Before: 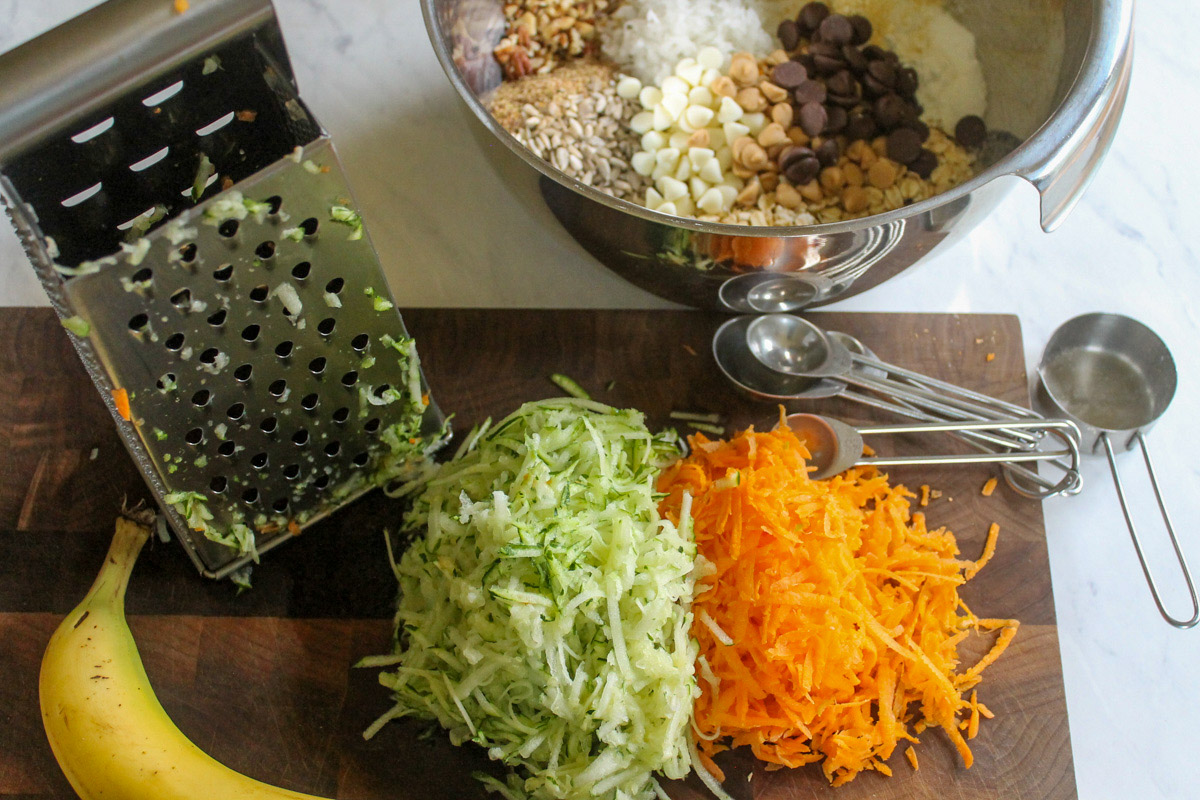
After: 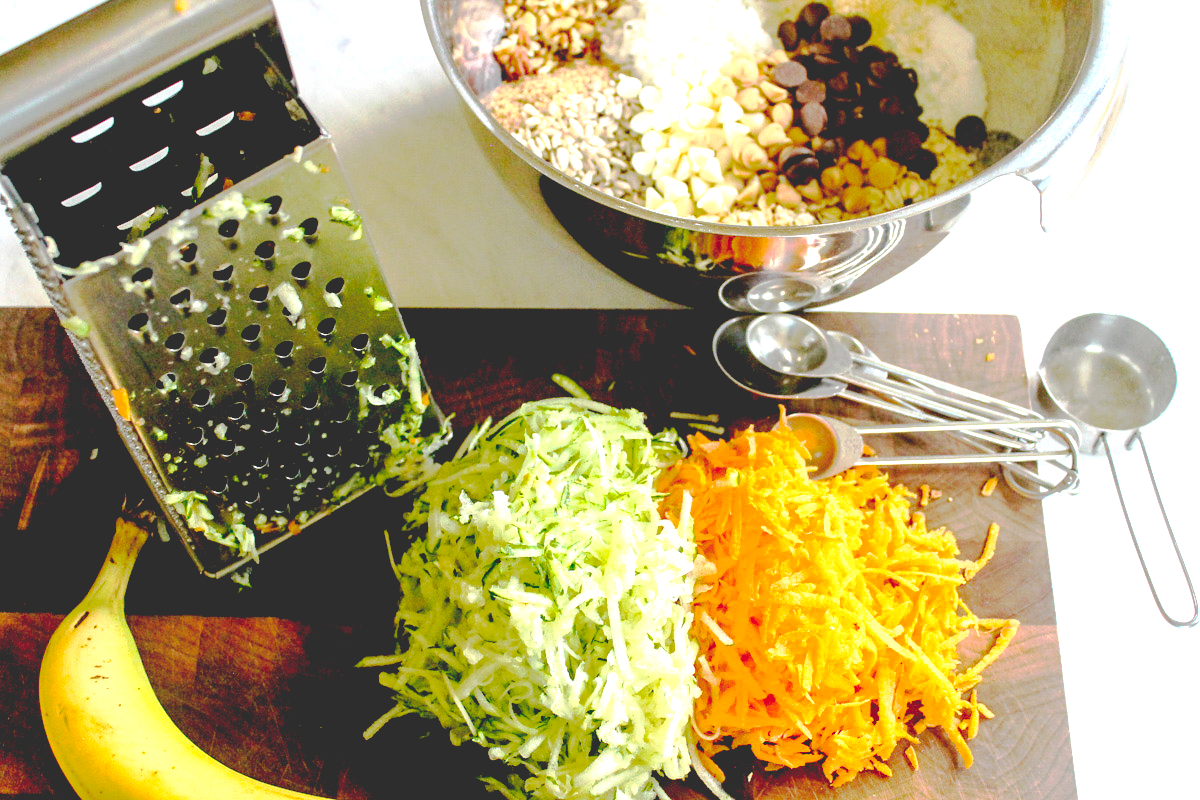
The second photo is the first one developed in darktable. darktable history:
base curve: curves: ch0 [(0.065, 0.026) (0.236, 0.358) (0.53, 0.546) (0.777, 0.841) (0.924, 0.992)], preserve colors none
exposure: black level correction 0, exposure 1.101 EV, compensate exposure bias true, compensate highlight preservation false
